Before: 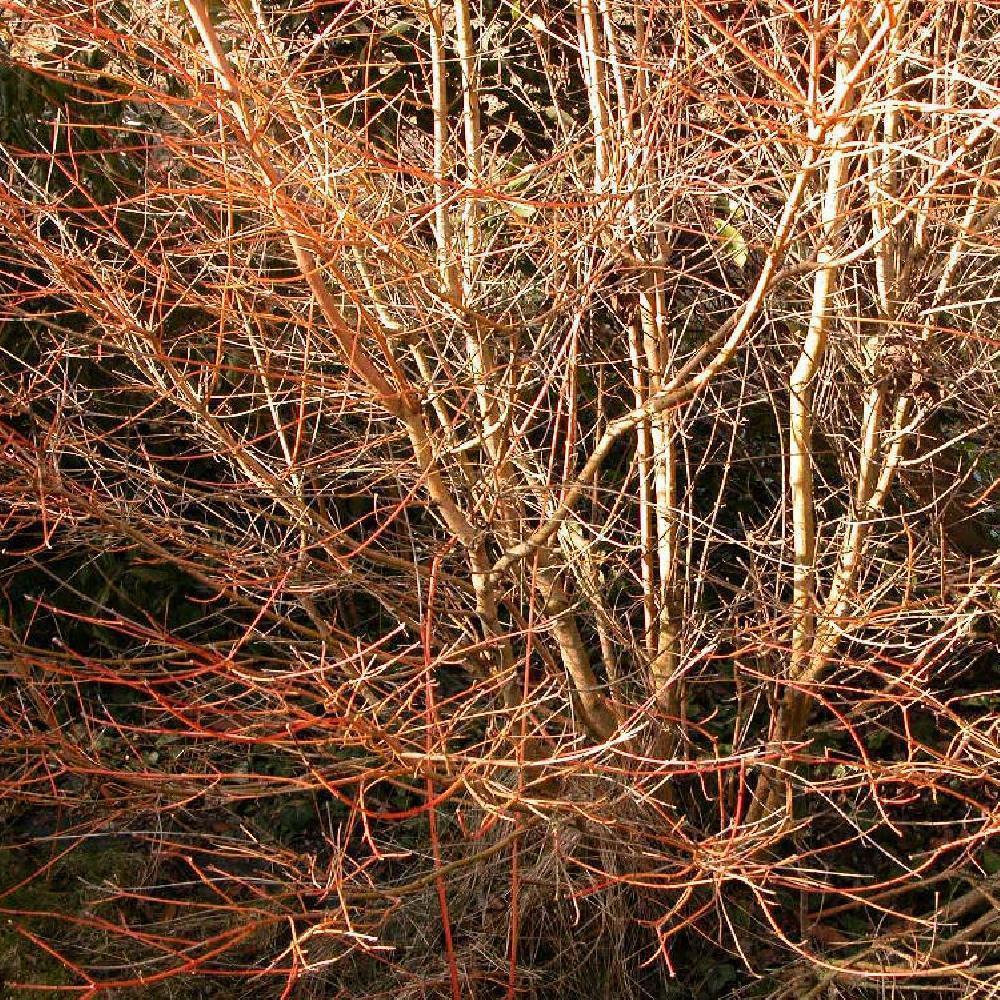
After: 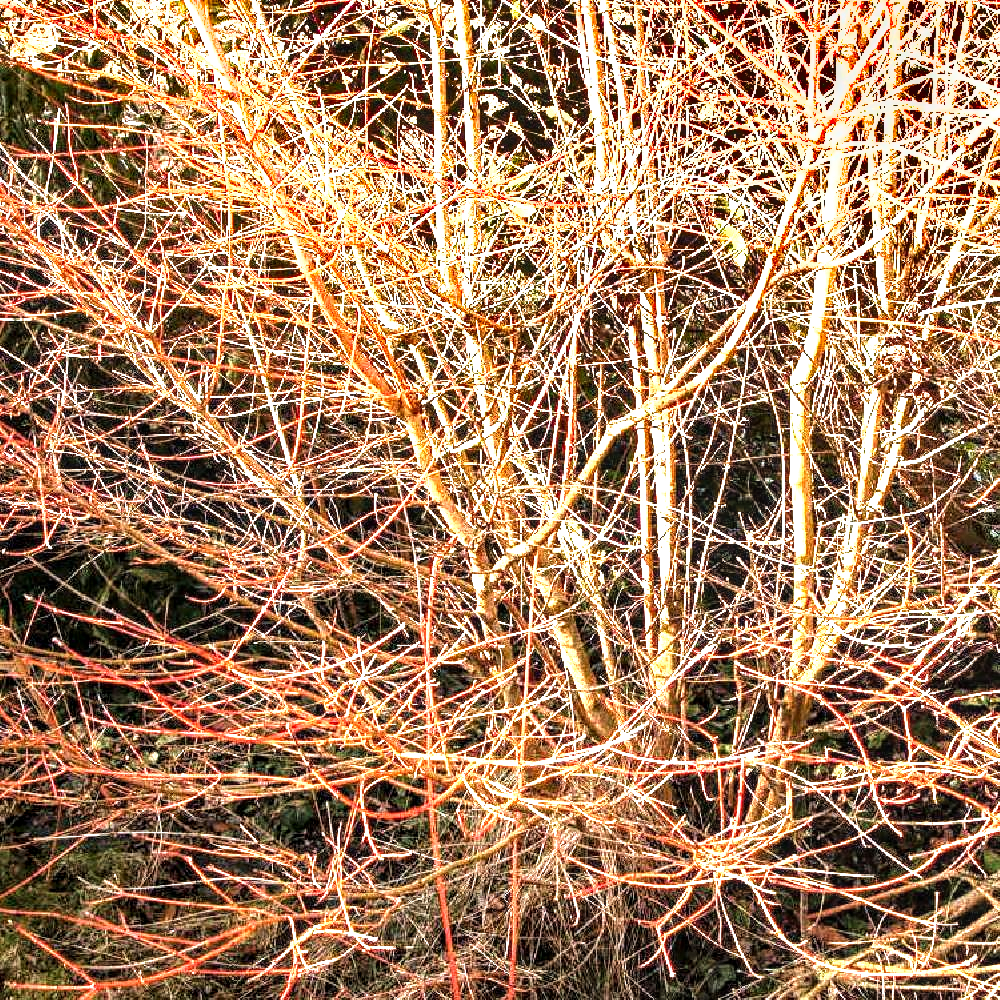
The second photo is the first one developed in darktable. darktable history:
shadows and highlights: shadows 25.97, highlights -48.09, soften with gaussian
tone equalizer: -8 EV -1.07 EV, -7 EV -1.05 EV, -6 EV -0.89 EV, -5 EV -0.539 EV, -3 EV 0.579 EV, -2 EV 0.845 EV, -1 EV 1.01 EV, +0 EV 1.07 EV
local contrast: highlights 40%, shadows 62%, detail 136%, midtone range 0.508
exposure: black level correction 0, exposure 1.1 EV, compensate highlight preservation false
